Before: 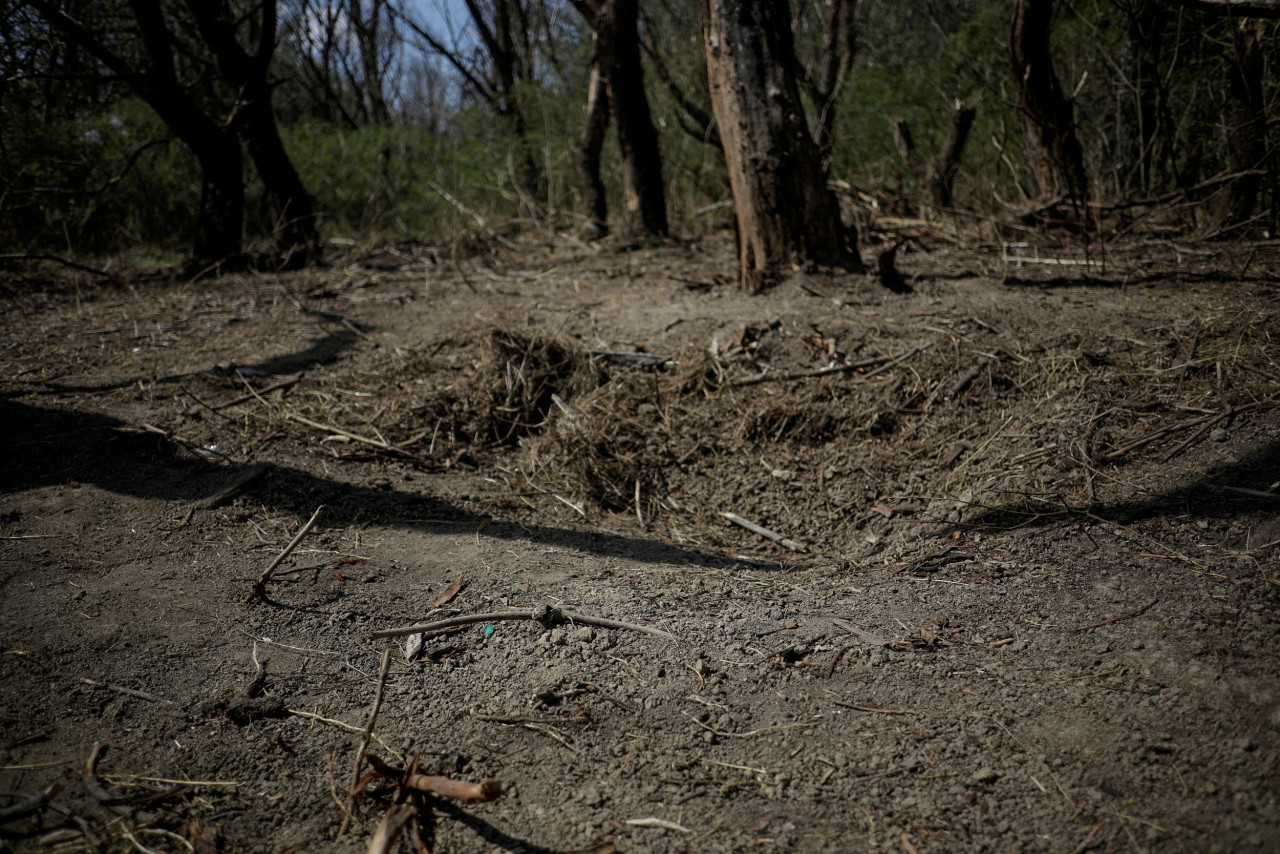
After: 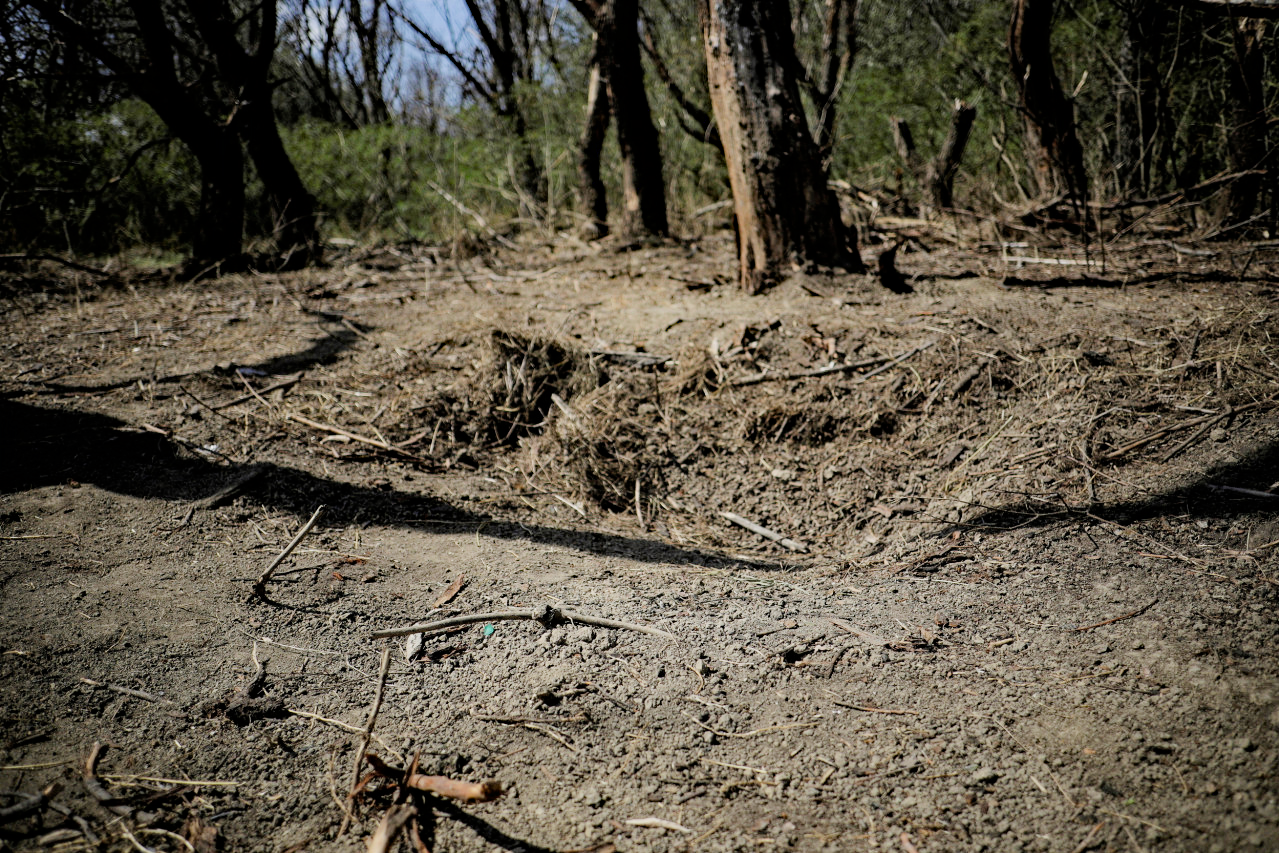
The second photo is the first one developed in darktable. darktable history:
haze removal: strength 0.296, distance 0.244, adaptive false
filmic rgb: black relative exposure -6.92 EV, white relative exposure 5.61 EV, hardness 2.85
exposure: exposure 1.501 EV, compensate highlight preservation false
